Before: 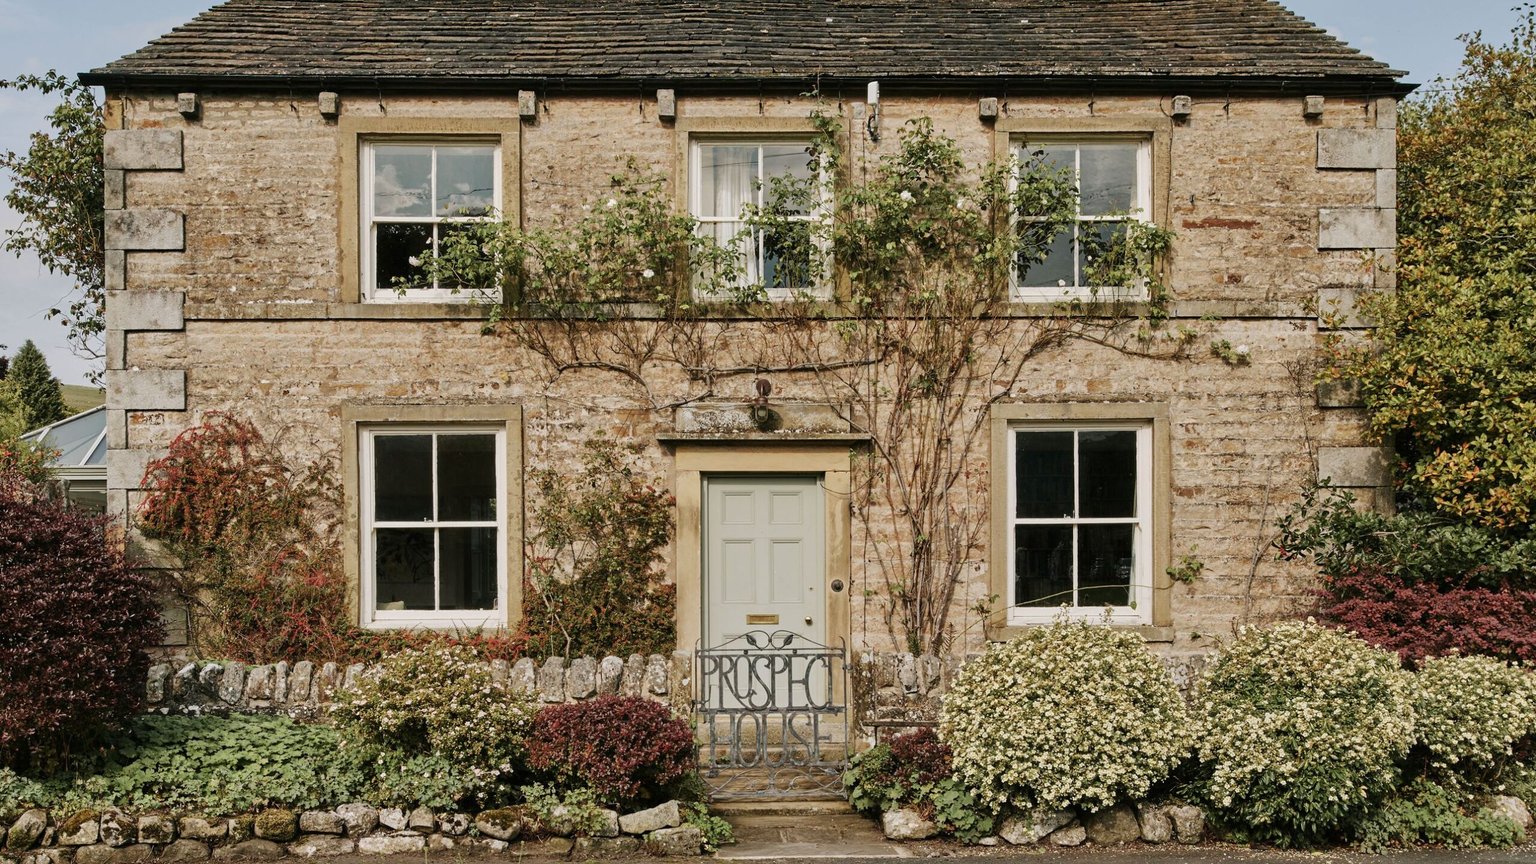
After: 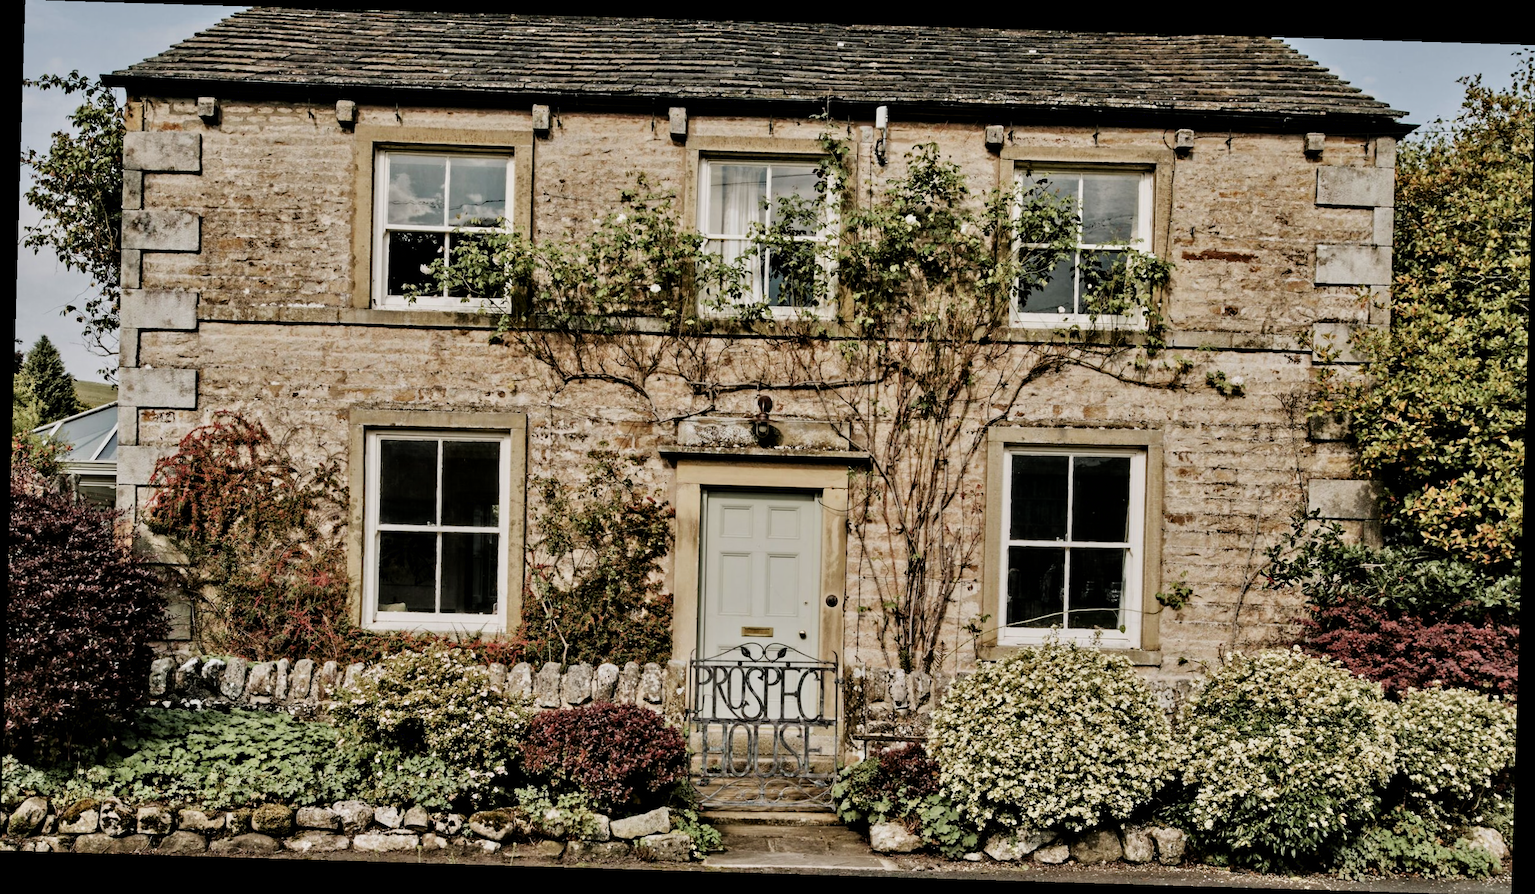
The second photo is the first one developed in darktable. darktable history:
rotate and perspective: rotation 1.72°, automatic cropping off
contrast equalizer: y [[0.511, 0.558, 0.631, 0.632, 0.559, 0.512], [0.5 ×6], [0.507, 0.559, 0.627, 0.644, 0.647, 0.647], [0 ×6], [0 ×6]]
filmic rgb: hardness 4.17
